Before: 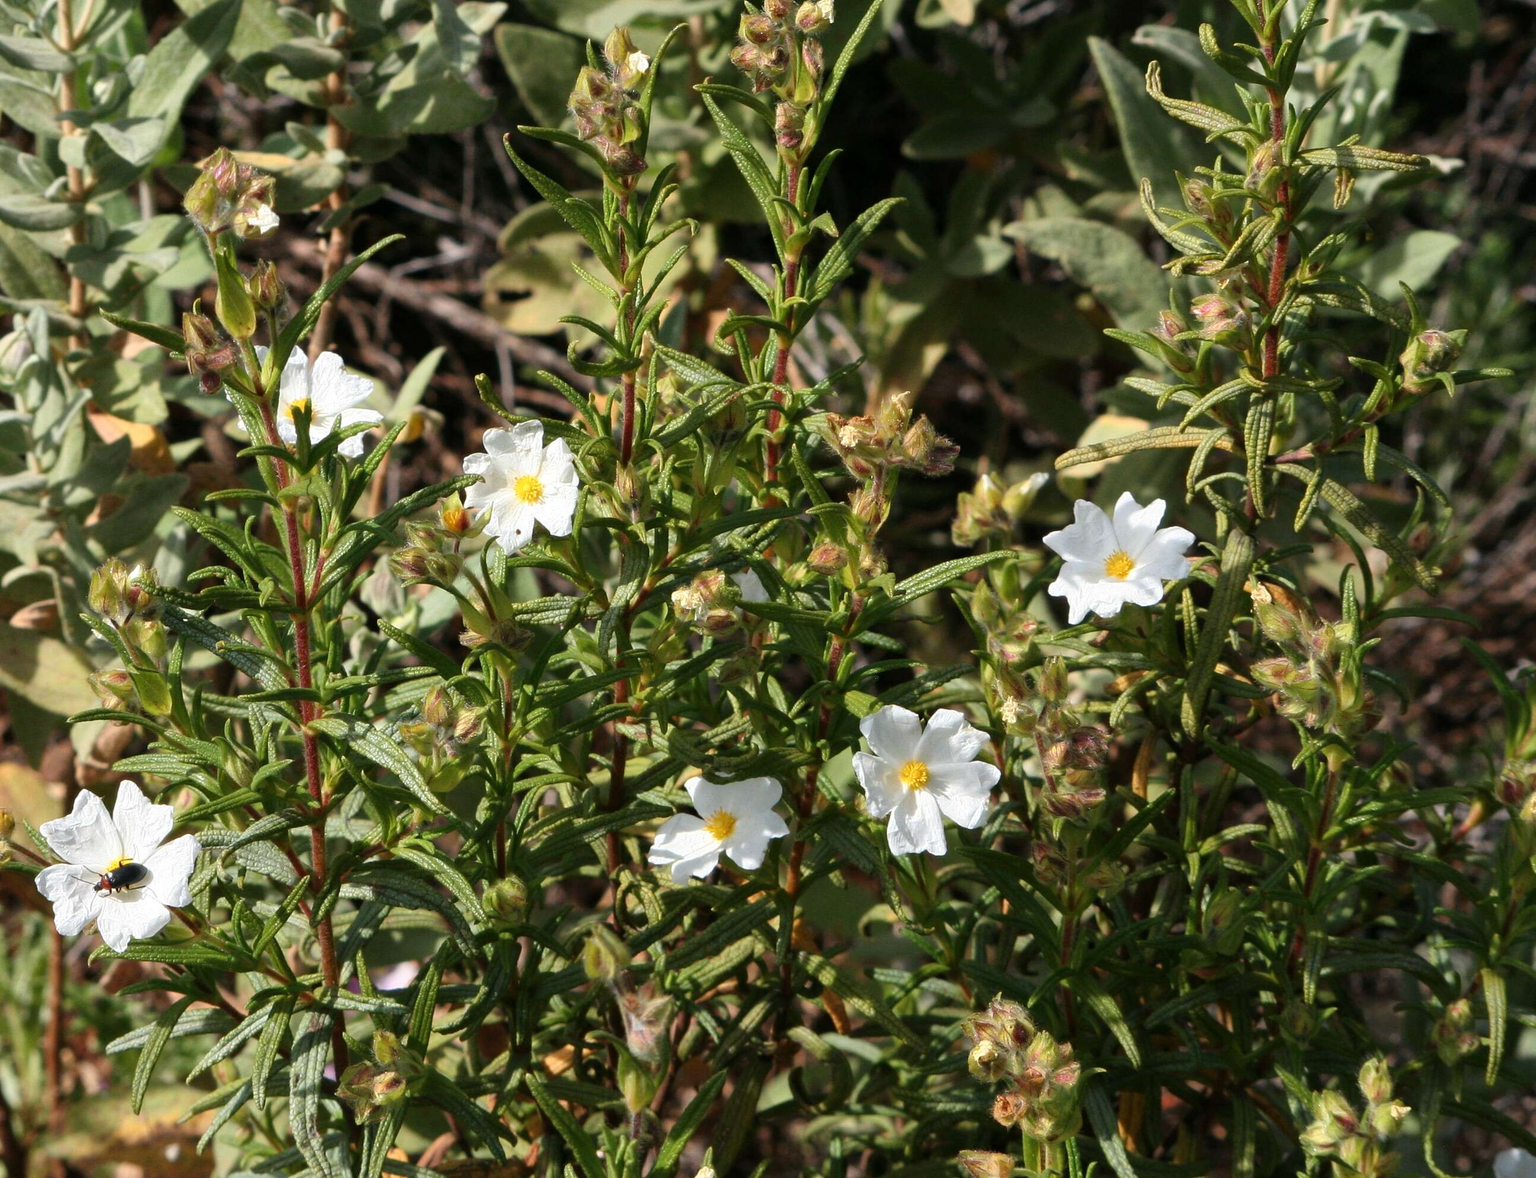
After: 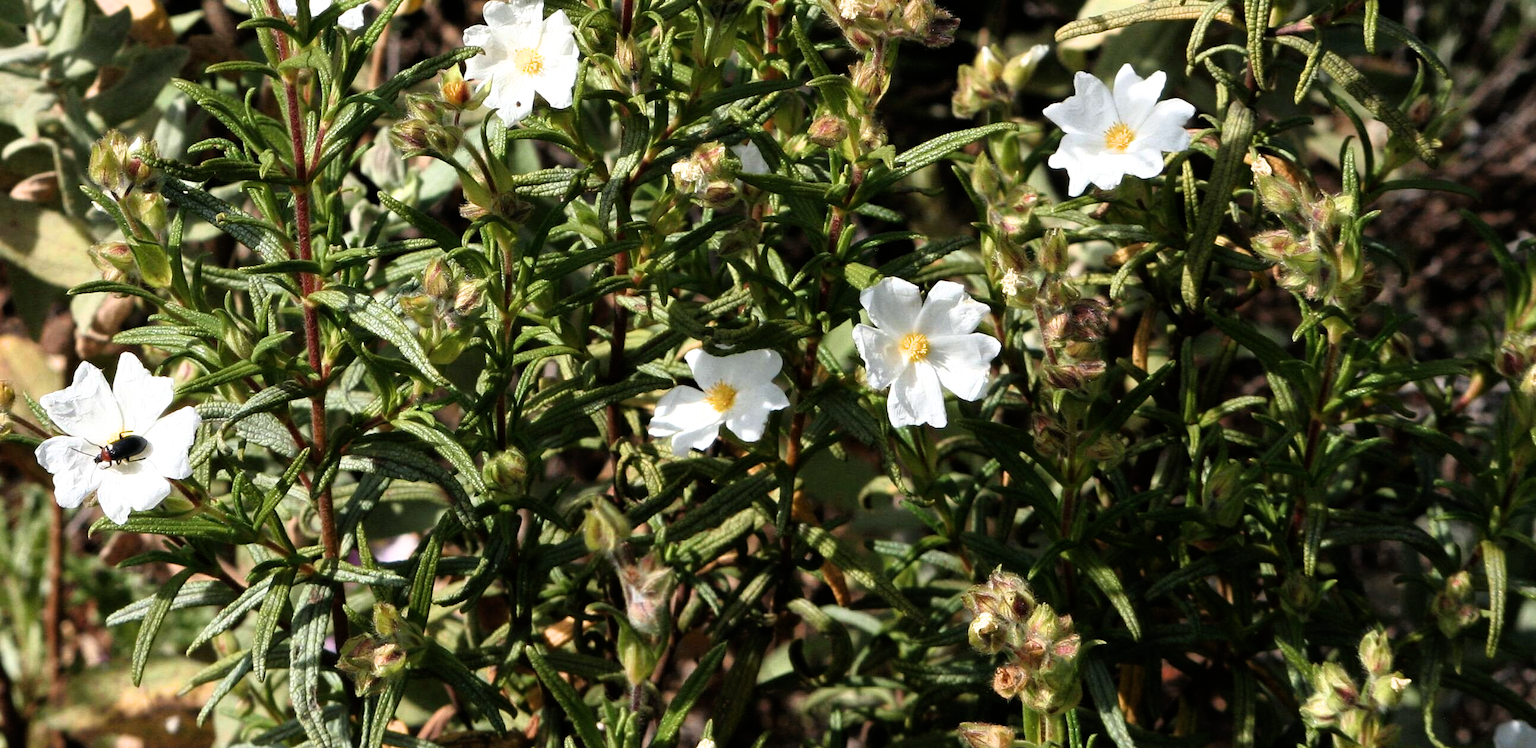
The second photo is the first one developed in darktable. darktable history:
crop and rotate: top 36.435%
filmic rgb: white relative exposure 2.34 EV, hardness 6.59
